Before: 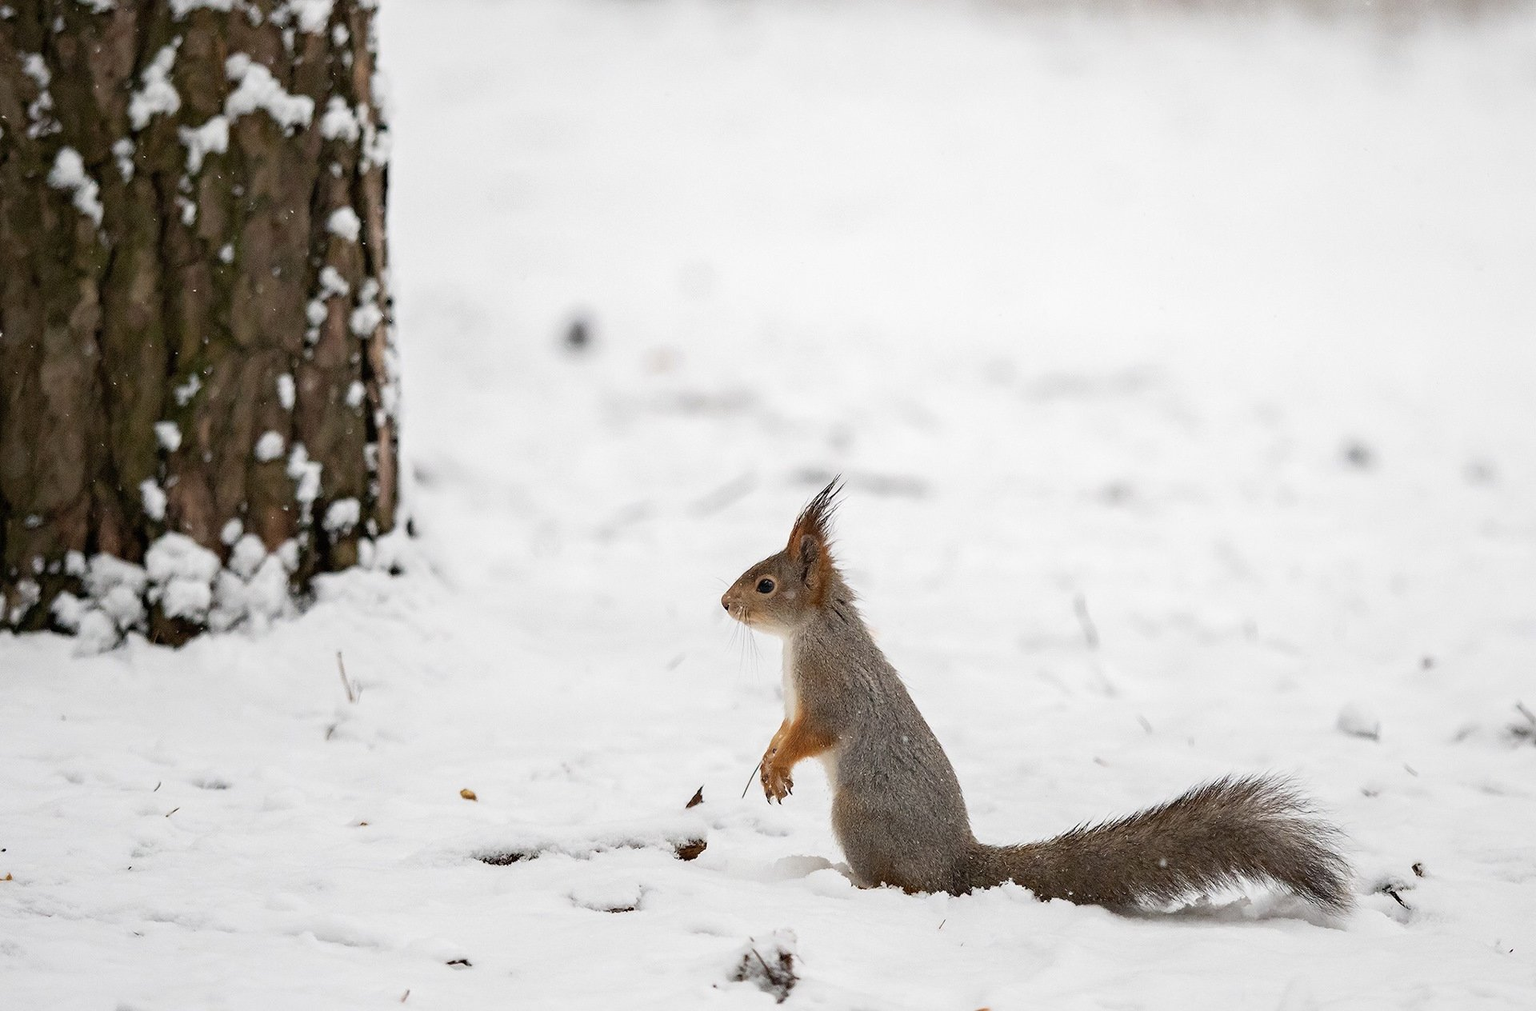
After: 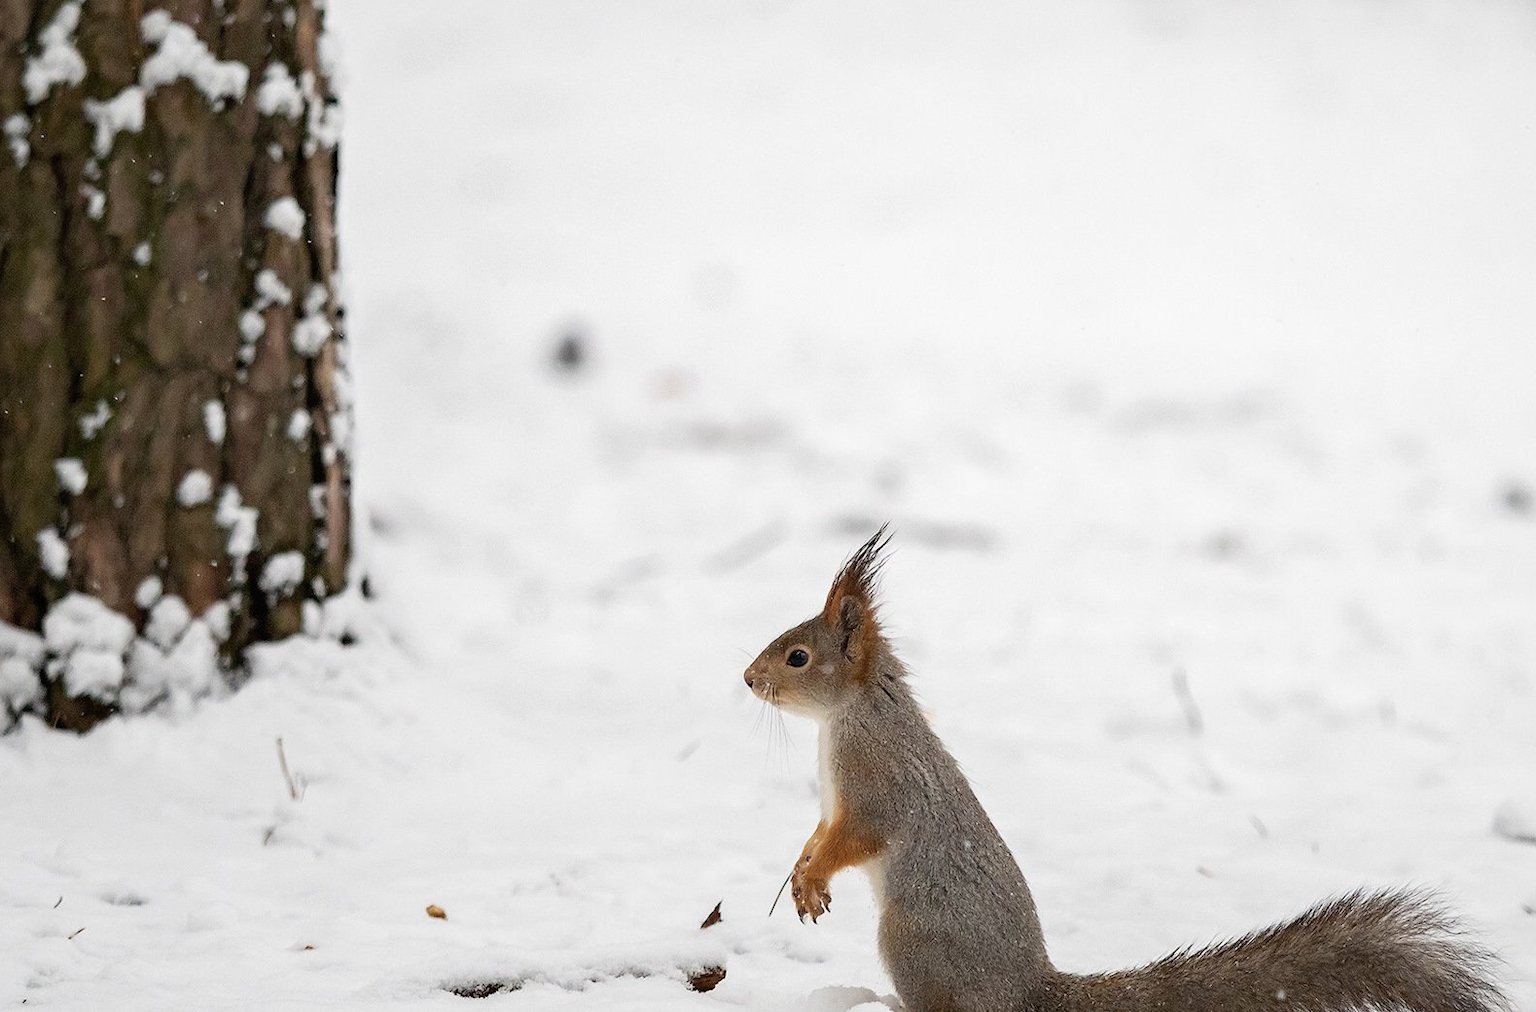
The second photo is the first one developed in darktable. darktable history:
crop and rotate: left 7.182%, top 4.495%, right 10.527%, bottom 13.102%
